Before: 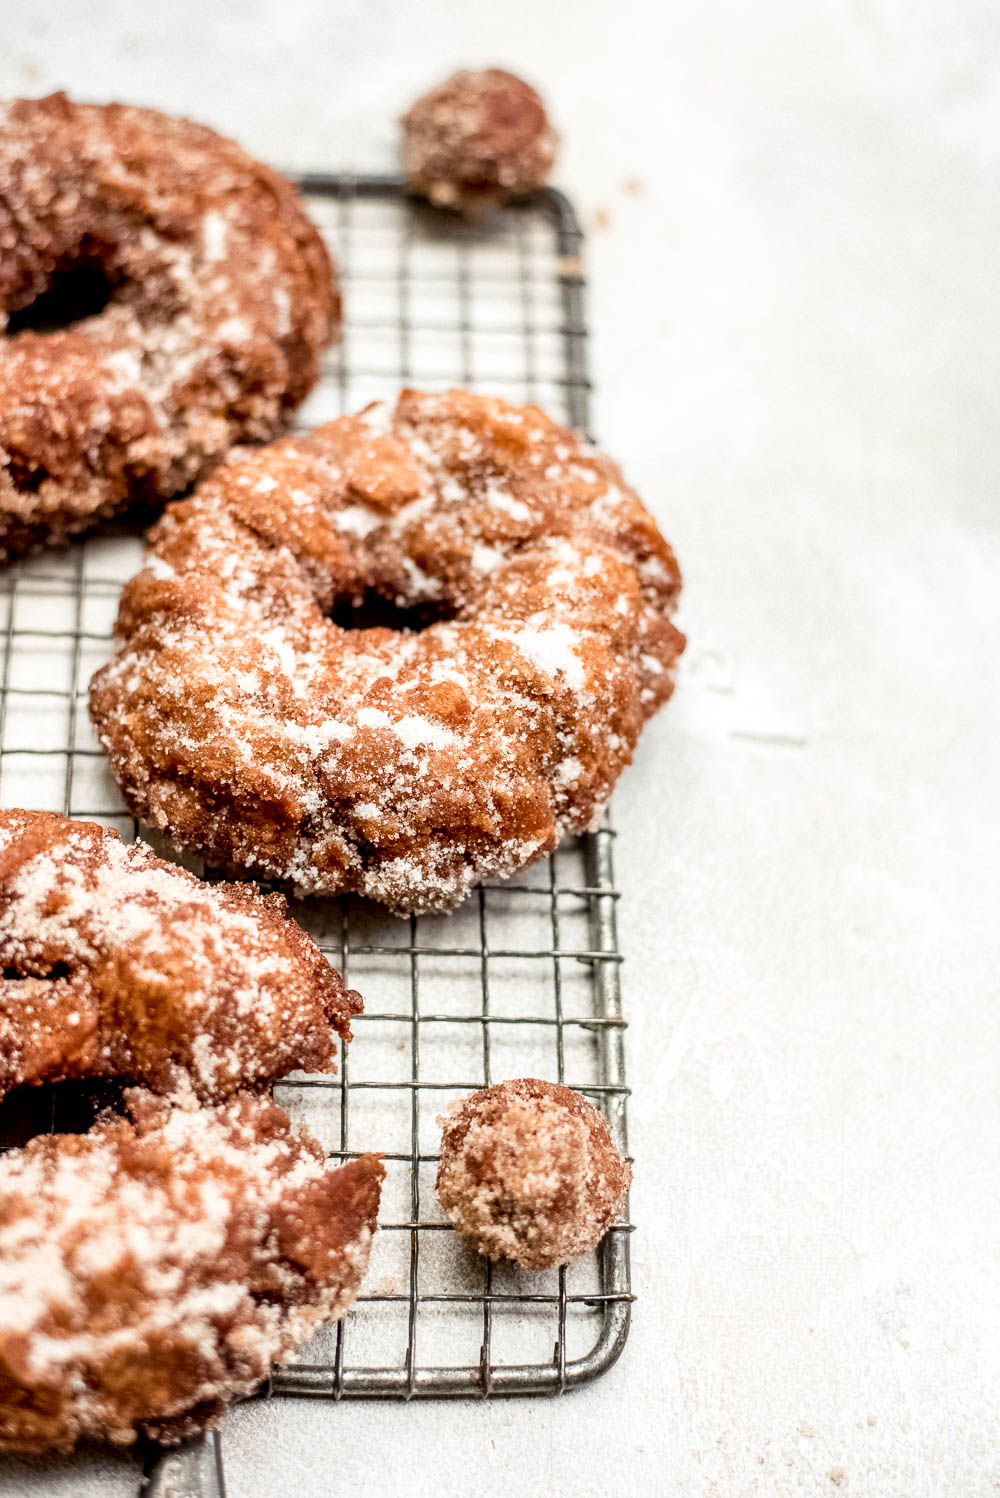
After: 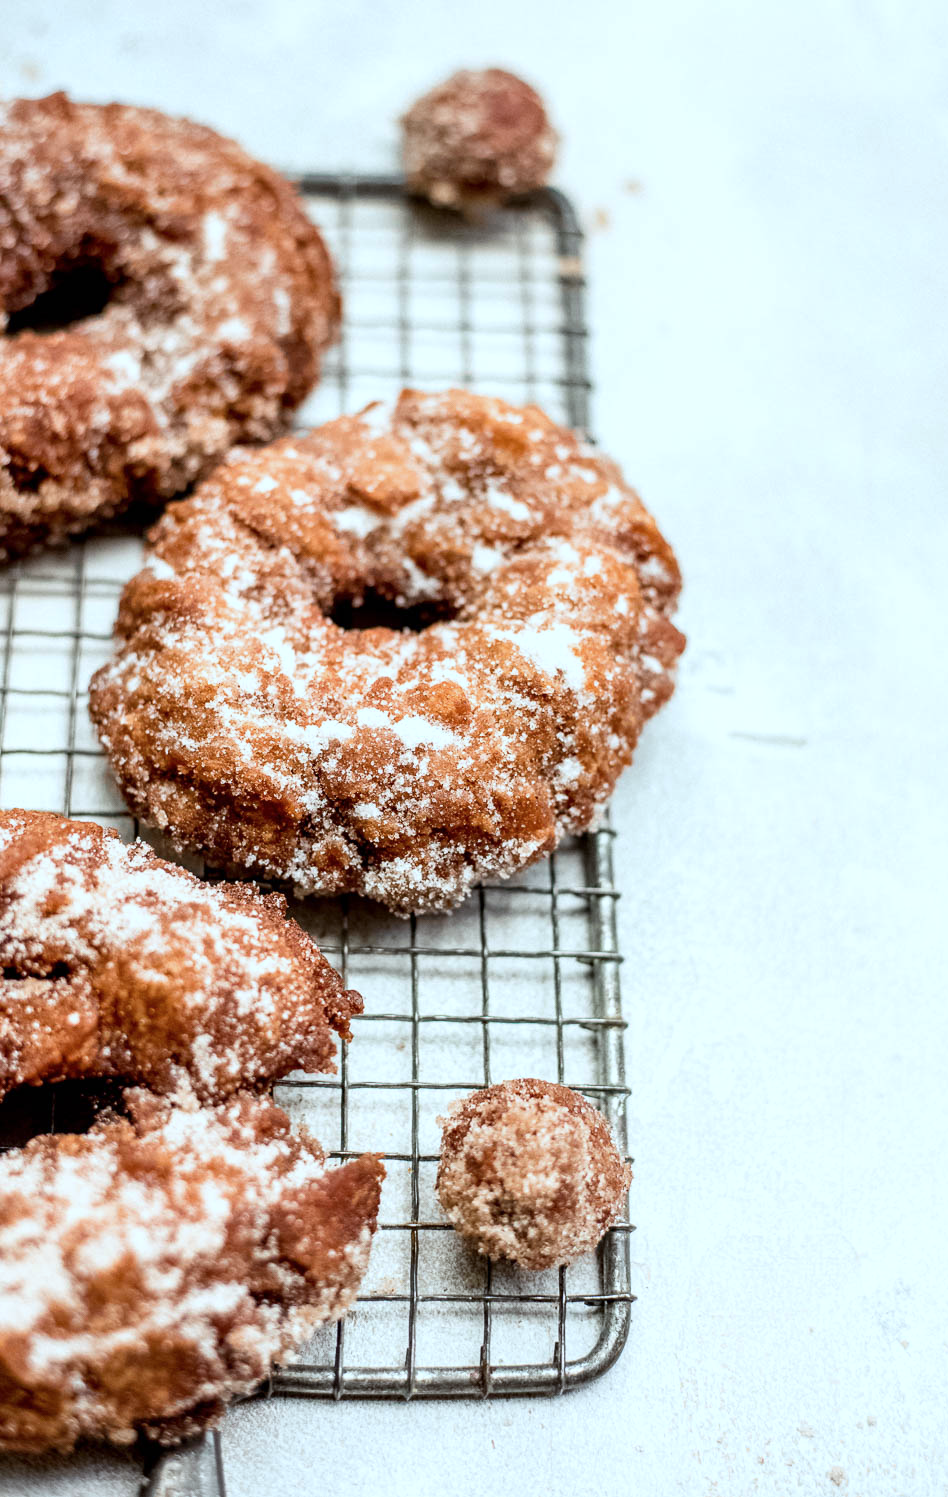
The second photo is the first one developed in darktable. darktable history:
color calibration: illuminant Planckian (black body), x 0.368, y 0.361, temperature 4275.92 K
crop and rotate: right 5.167%
